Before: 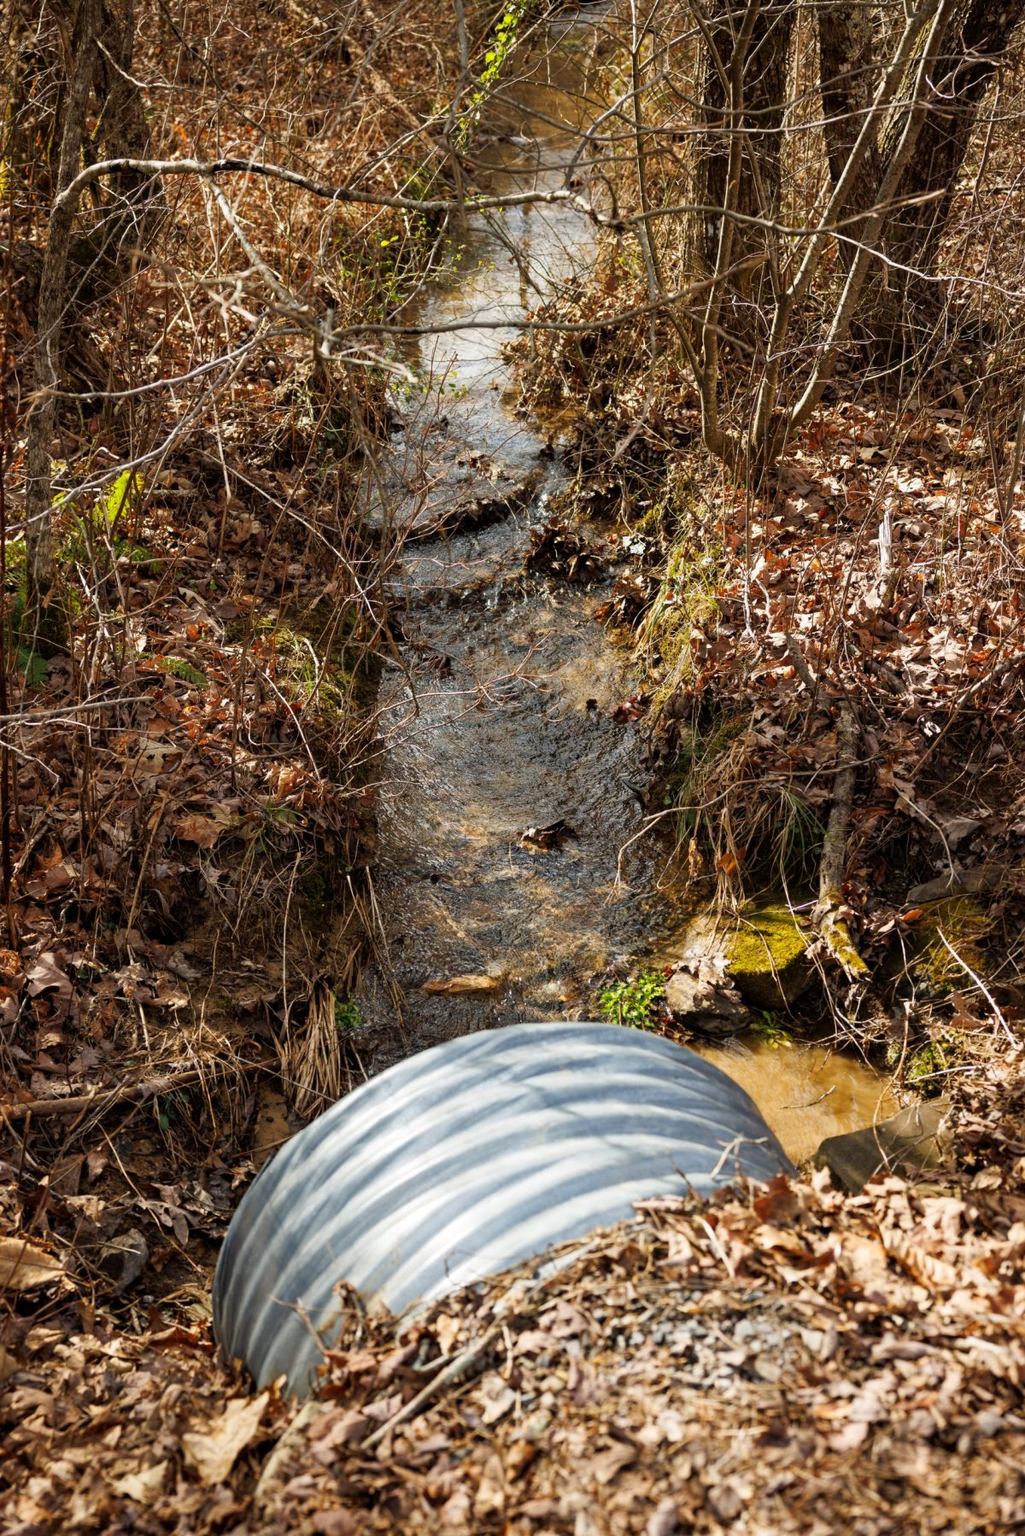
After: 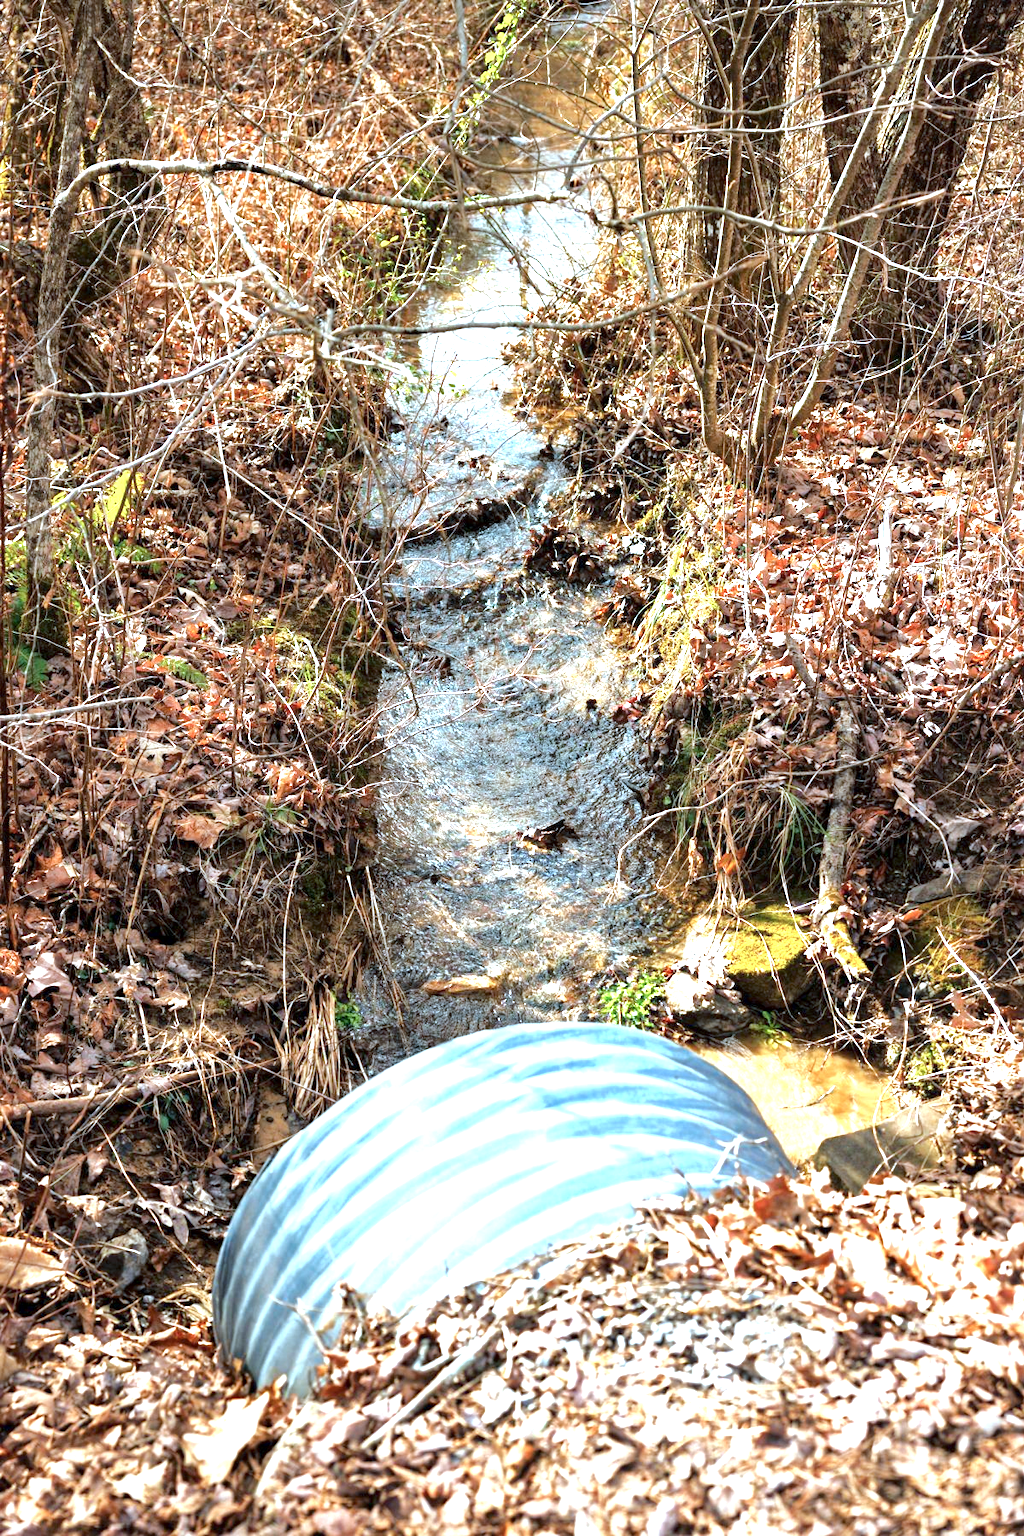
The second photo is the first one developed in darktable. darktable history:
exposure: black level correction 0, exposure 1.483 EV, compensate highlight preservation false
color balance rgb: shadows lift › chroma 2.005%, shadows lift › hue 215.51°, perceptual saturation grading › global saturation 0.517%, perceptual brilliance grading › mid-tones 10.77%, perceptual brilliance grading › shadows 14.664%
color correction: highlights a* -9.83, highlights b* -21.6
local contrast: mode bilateral grid, contrast 20, coarseness 99, detail 150%, midtone range 0.2
